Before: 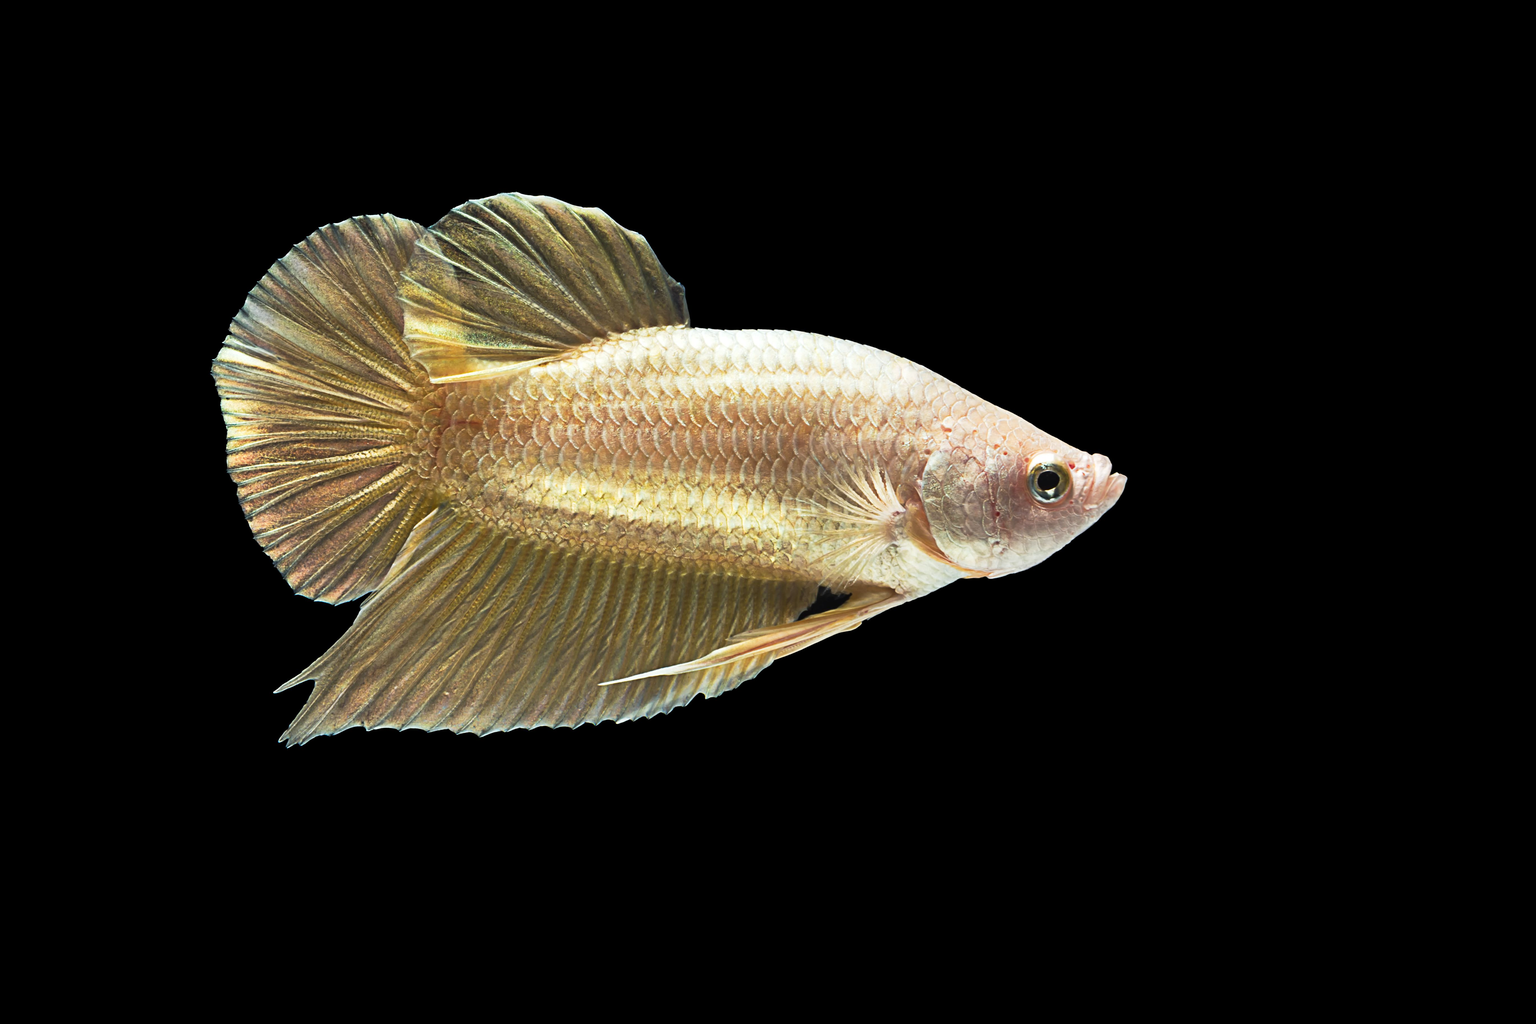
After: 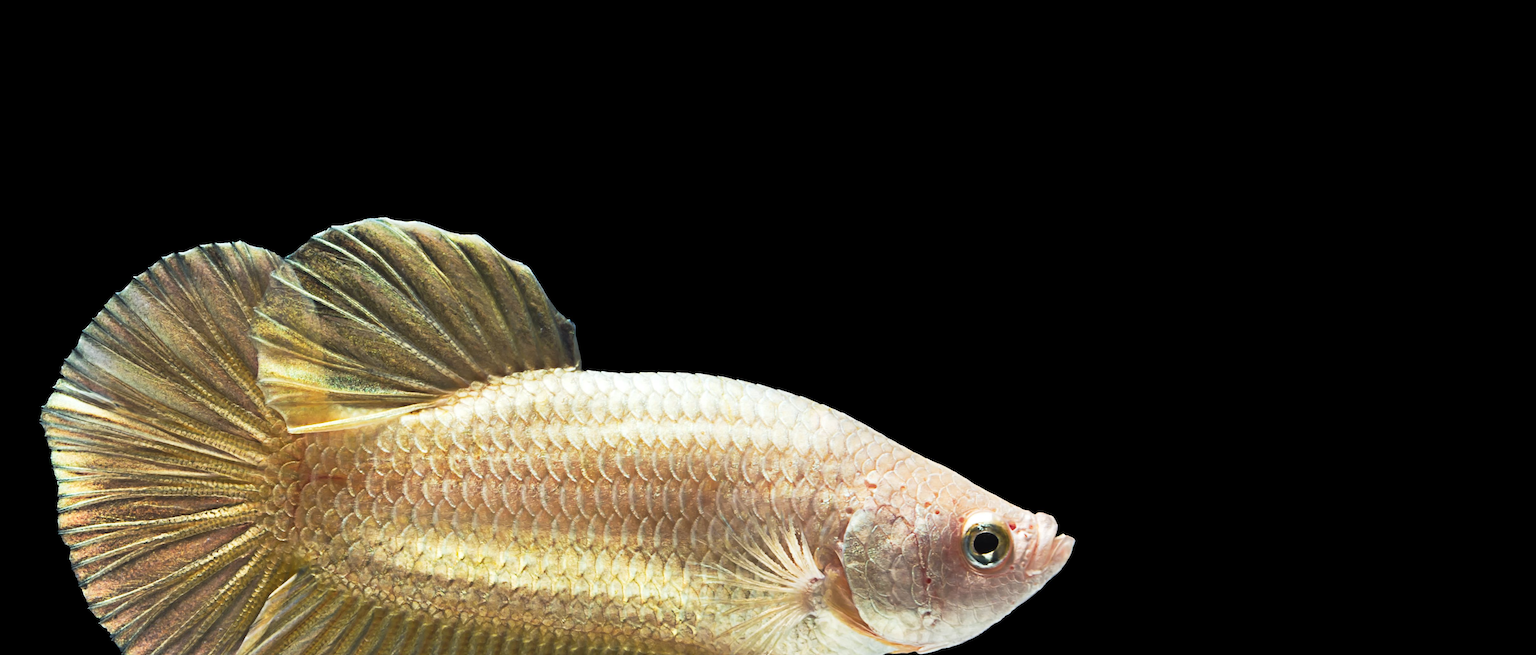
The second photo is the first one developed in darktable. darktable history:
crop and rotate: left 11.456%, bottom 43.299%
